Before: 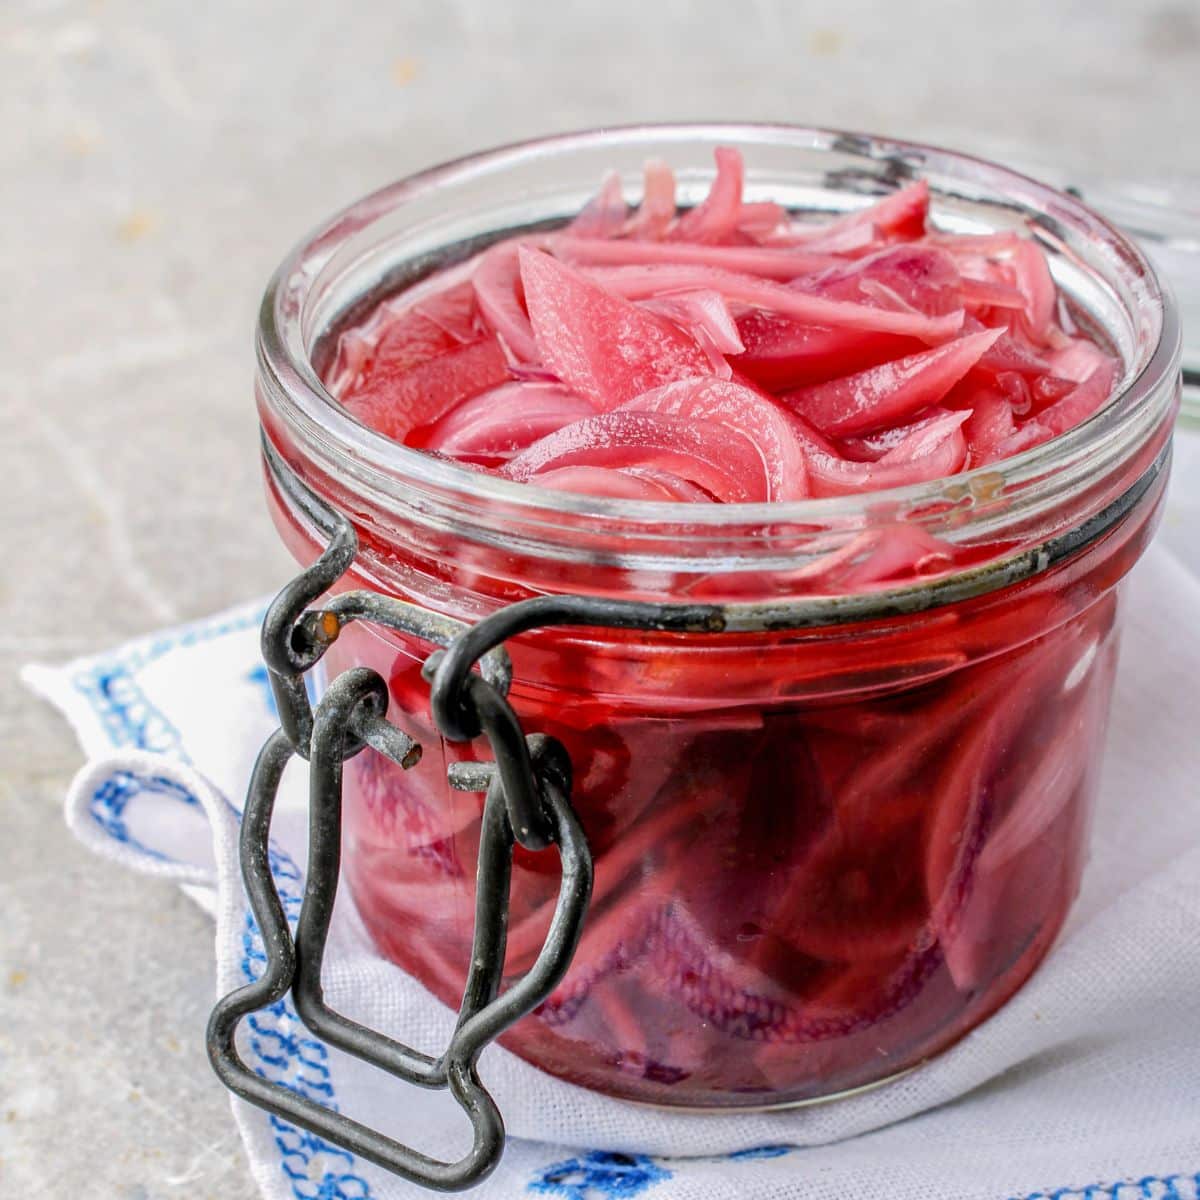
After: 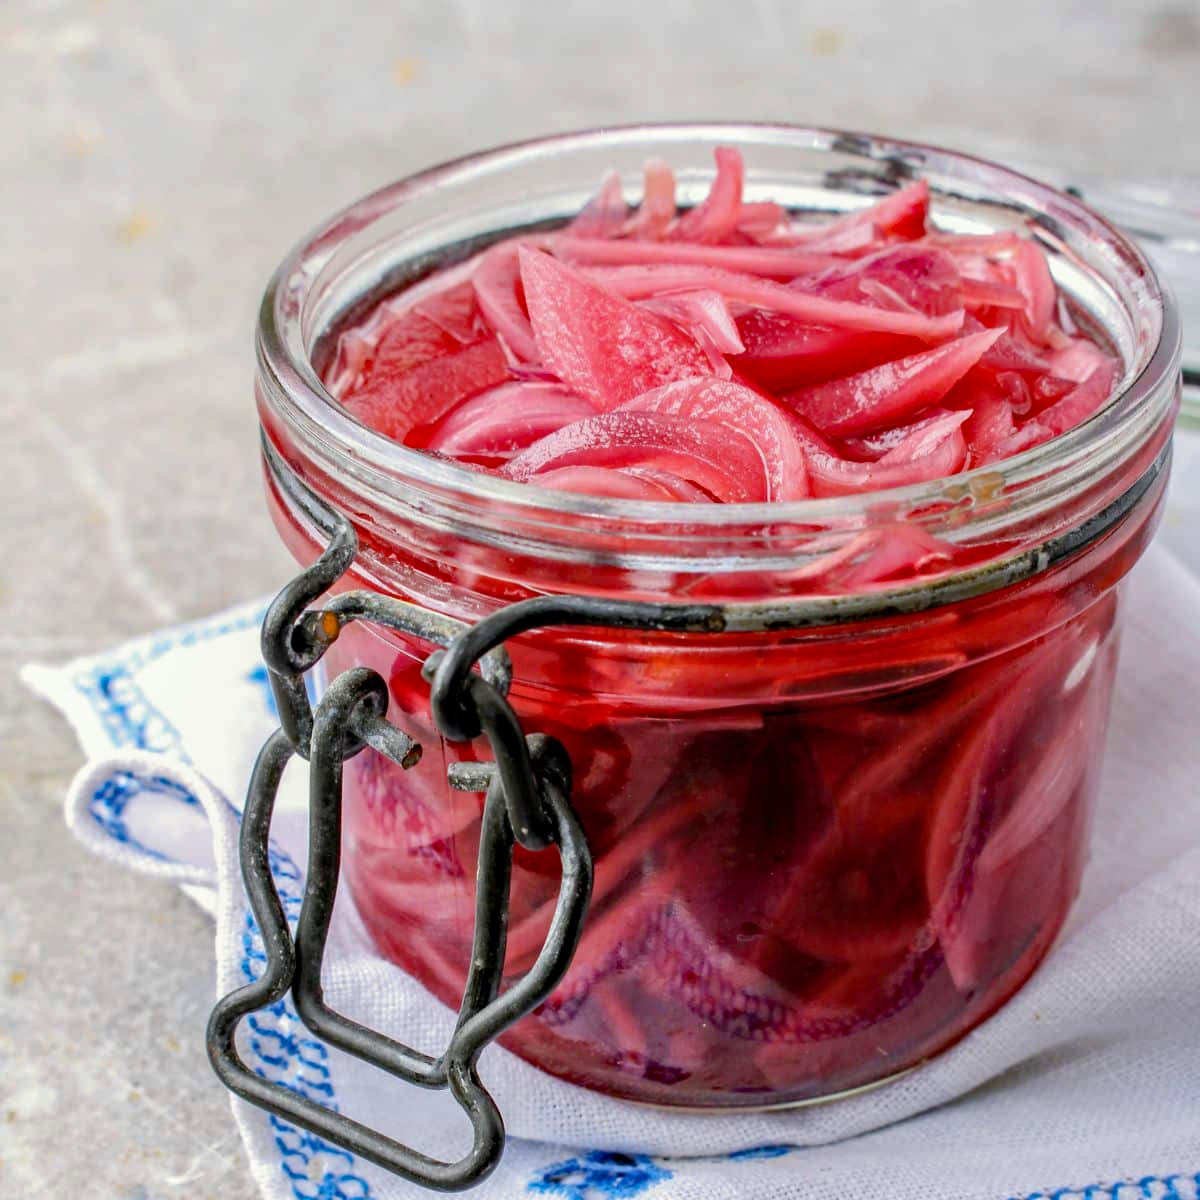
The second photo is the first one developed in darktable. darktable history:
contrast equalizer: y [[0.5 ×4, 0.483, 0.43], [0.5 ×6], [0.5 ×6], [0 ×6], [0 ×6]]
haze removal: strength 0.29, distance 0.25, compatibility mode true, adaptive false
split-toning: shadows › saturation 0.61, highlights › saturation 0.58, balance -28.74, compress 87.36%
